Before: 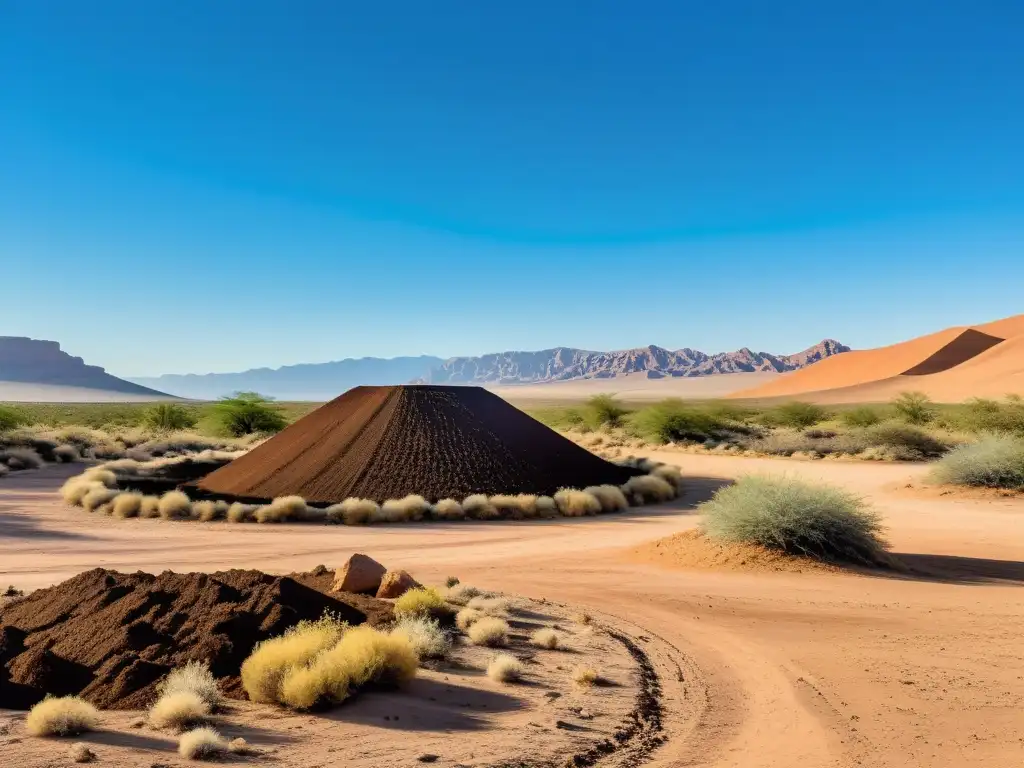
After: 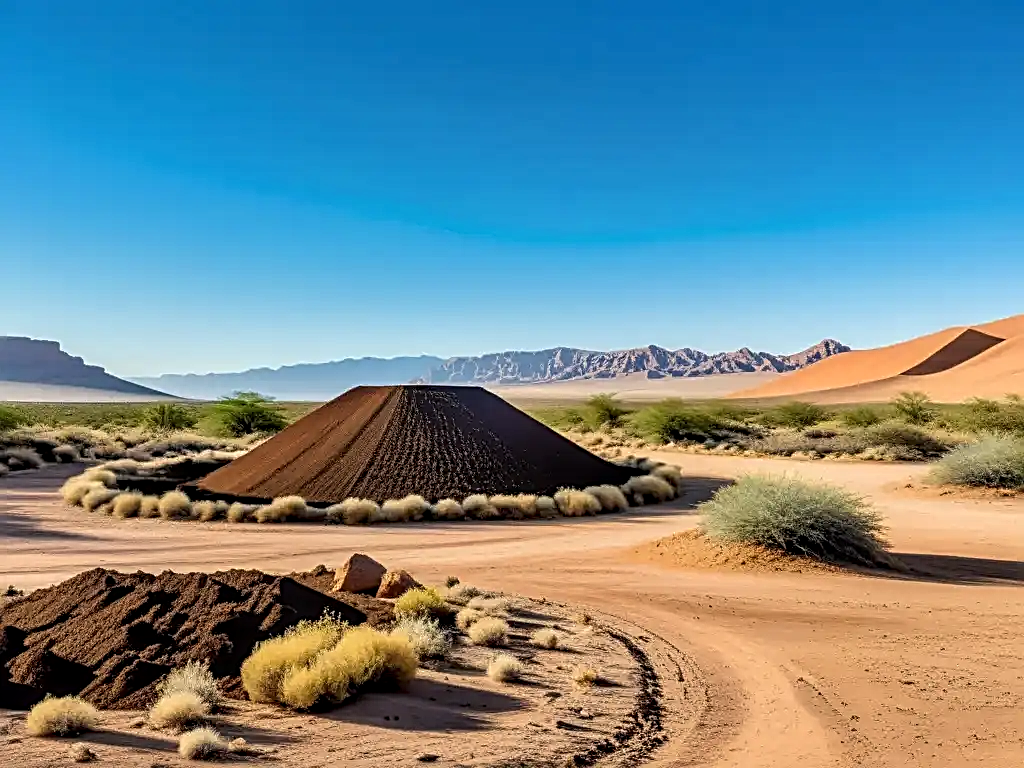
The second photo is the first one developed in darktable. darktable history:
sharpen: radius 2.584, amount 0.688
local contrast: detail 130%
contrast equalizer: octaves 7, y [[0.5, 0.502, 0.506, 0.511, 0.52, 0.537], [0.5 ×6], [0.505, 0.509, 0.518, 0.534, 0.553, 0.561], [0 ×6], [0 ×6]]
